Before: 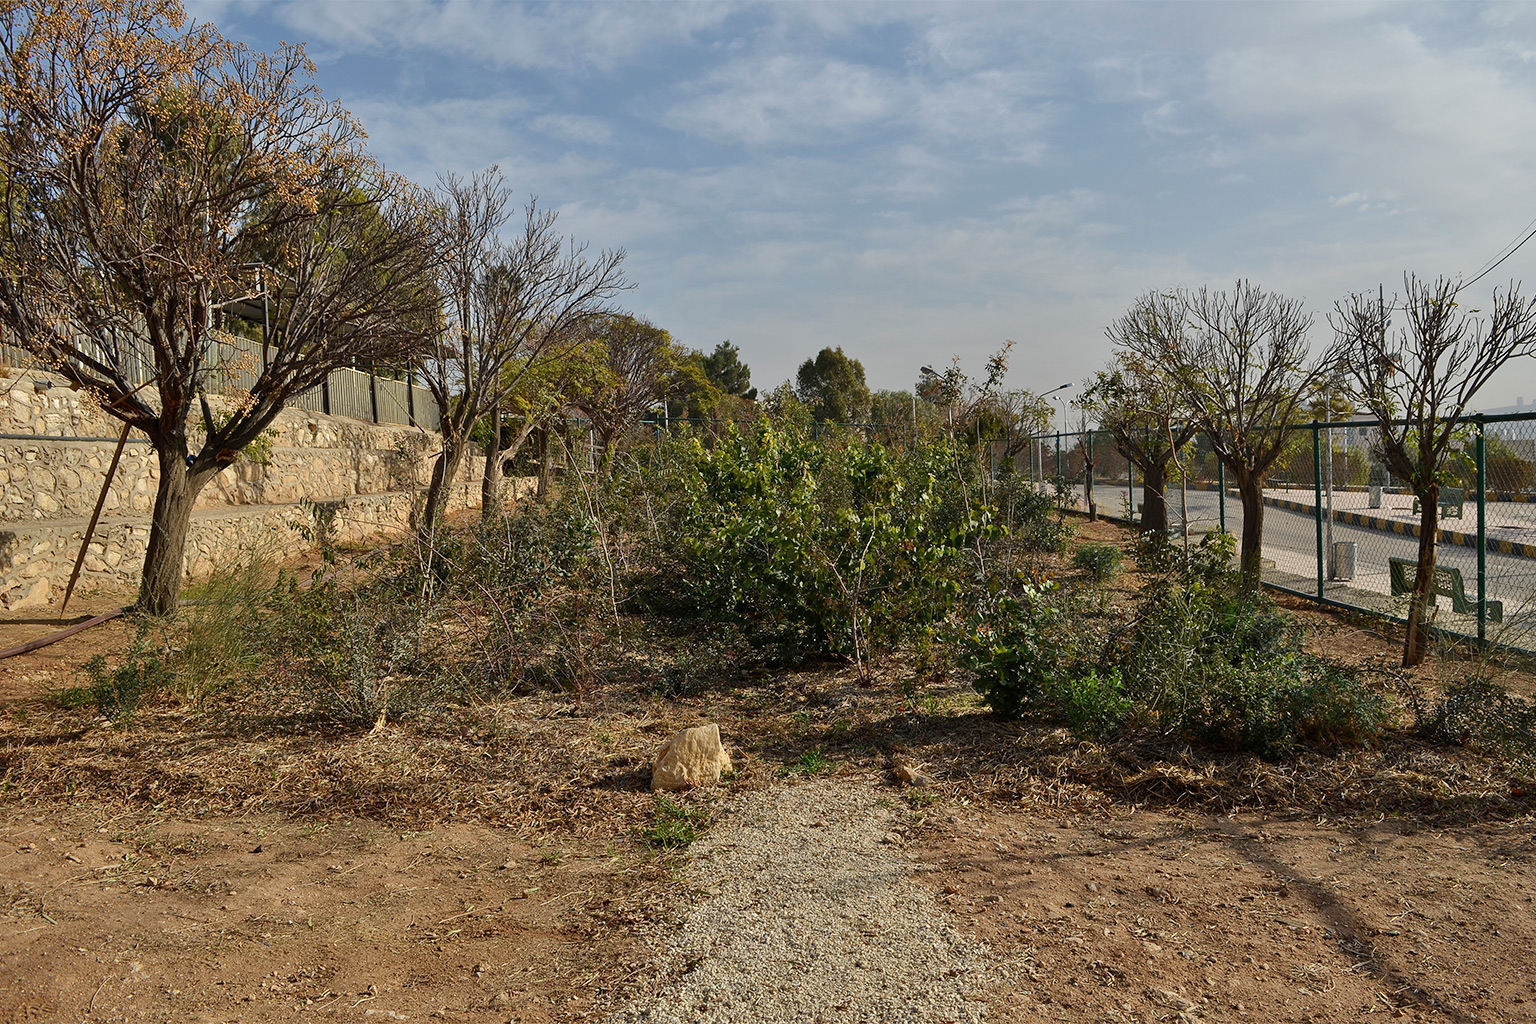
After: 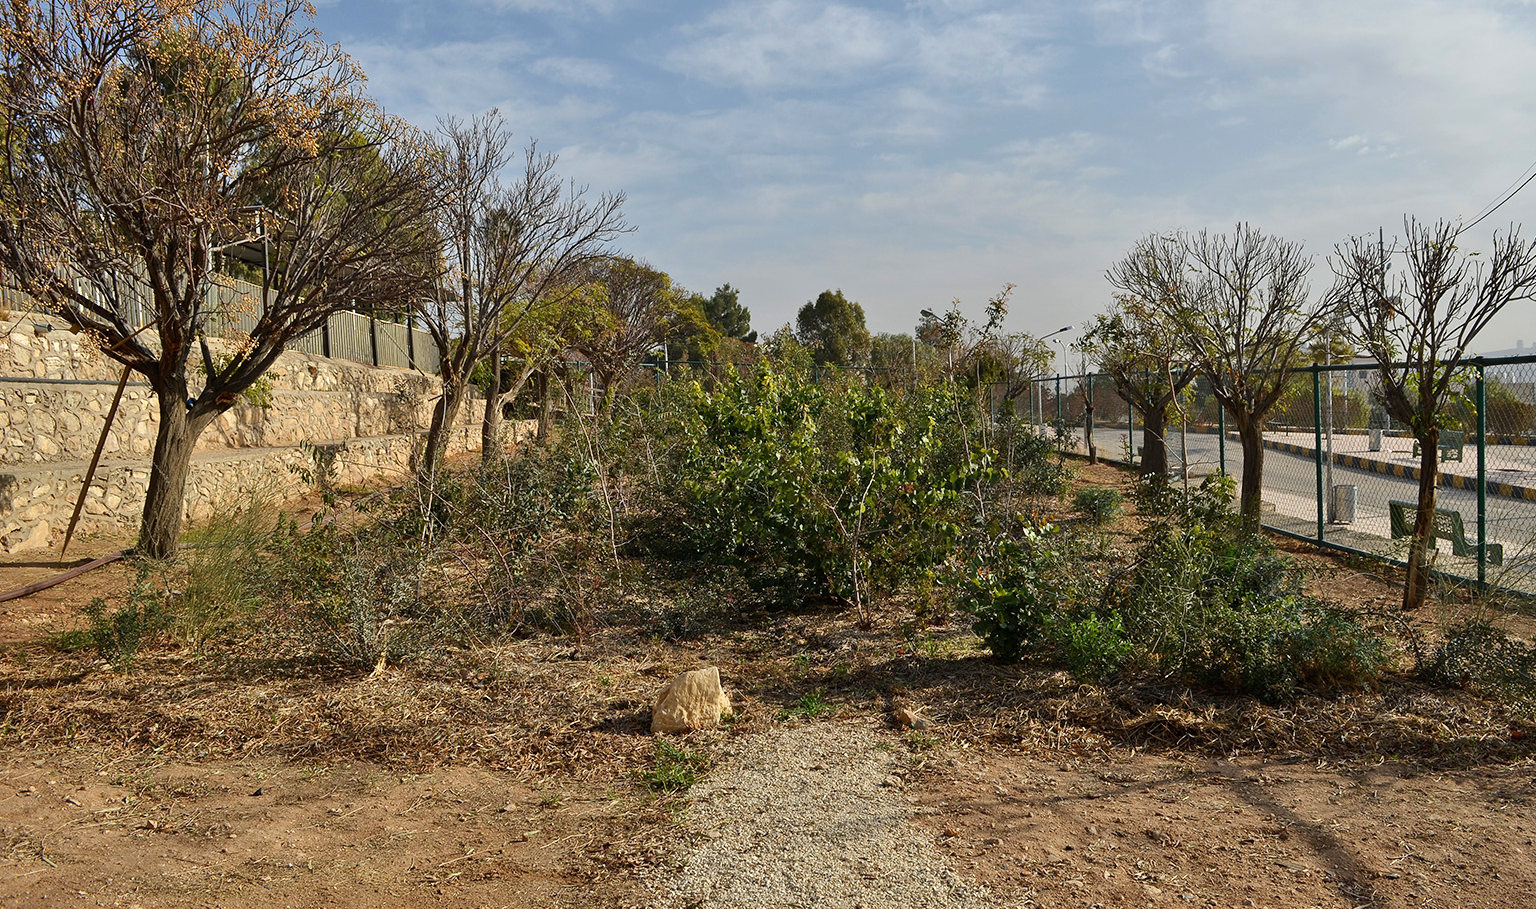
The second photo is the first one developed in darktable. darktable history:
crop and rotate: top 5.609%, bottom 5.609%
exposure: exposure 0.207 EV, compensate highlight preservation false
